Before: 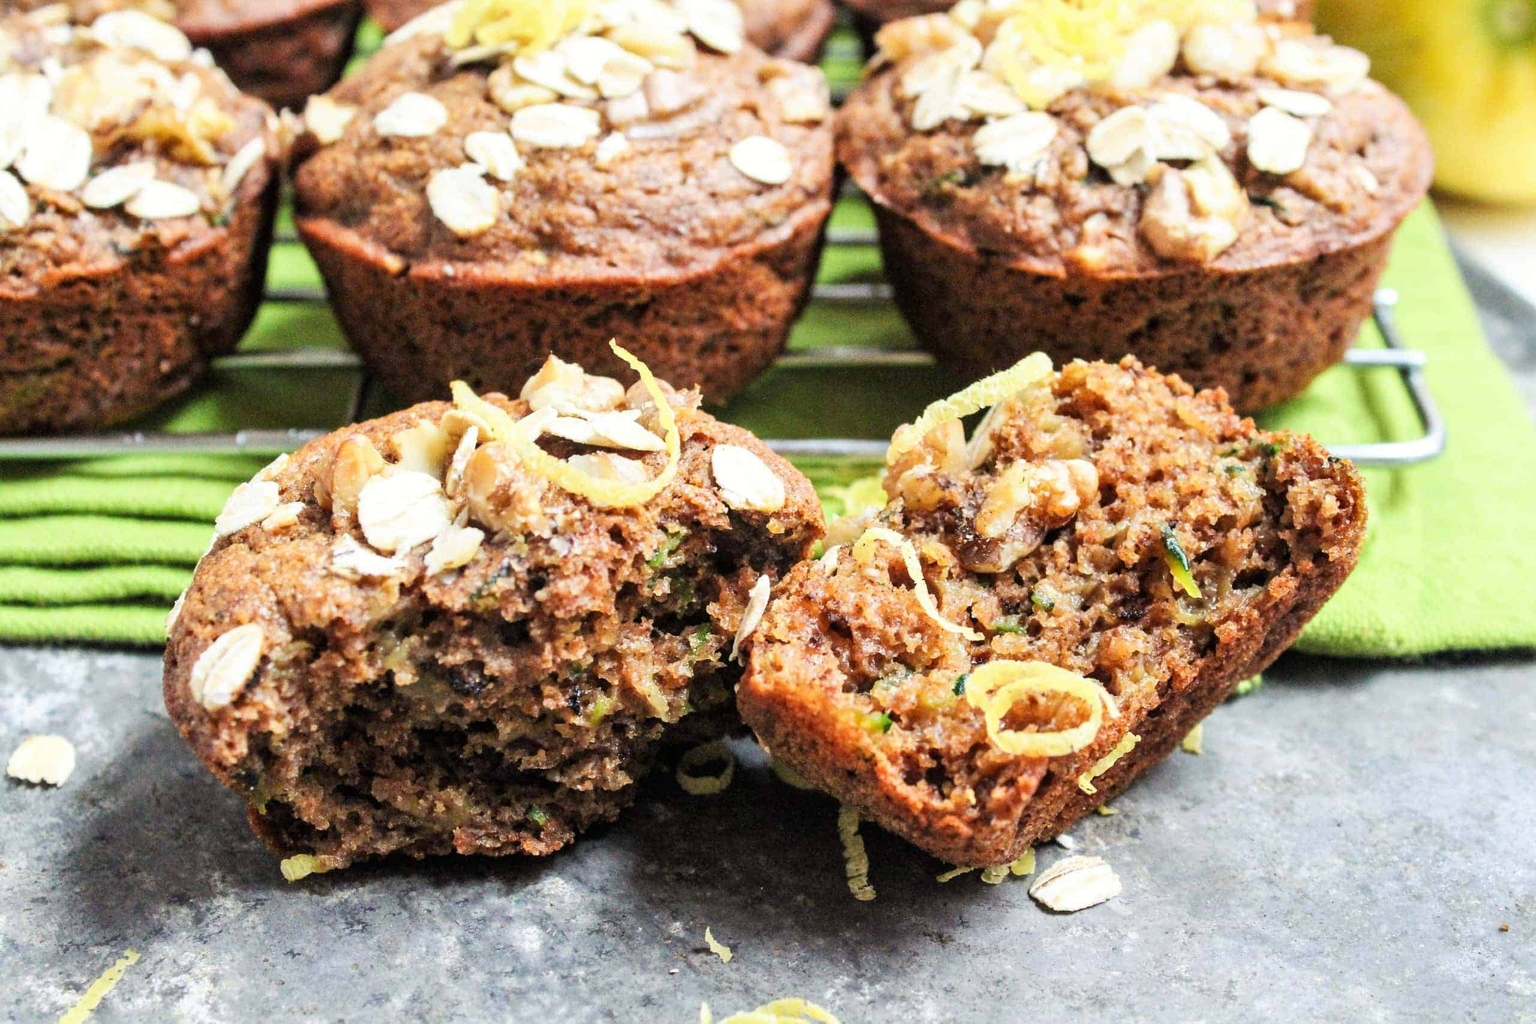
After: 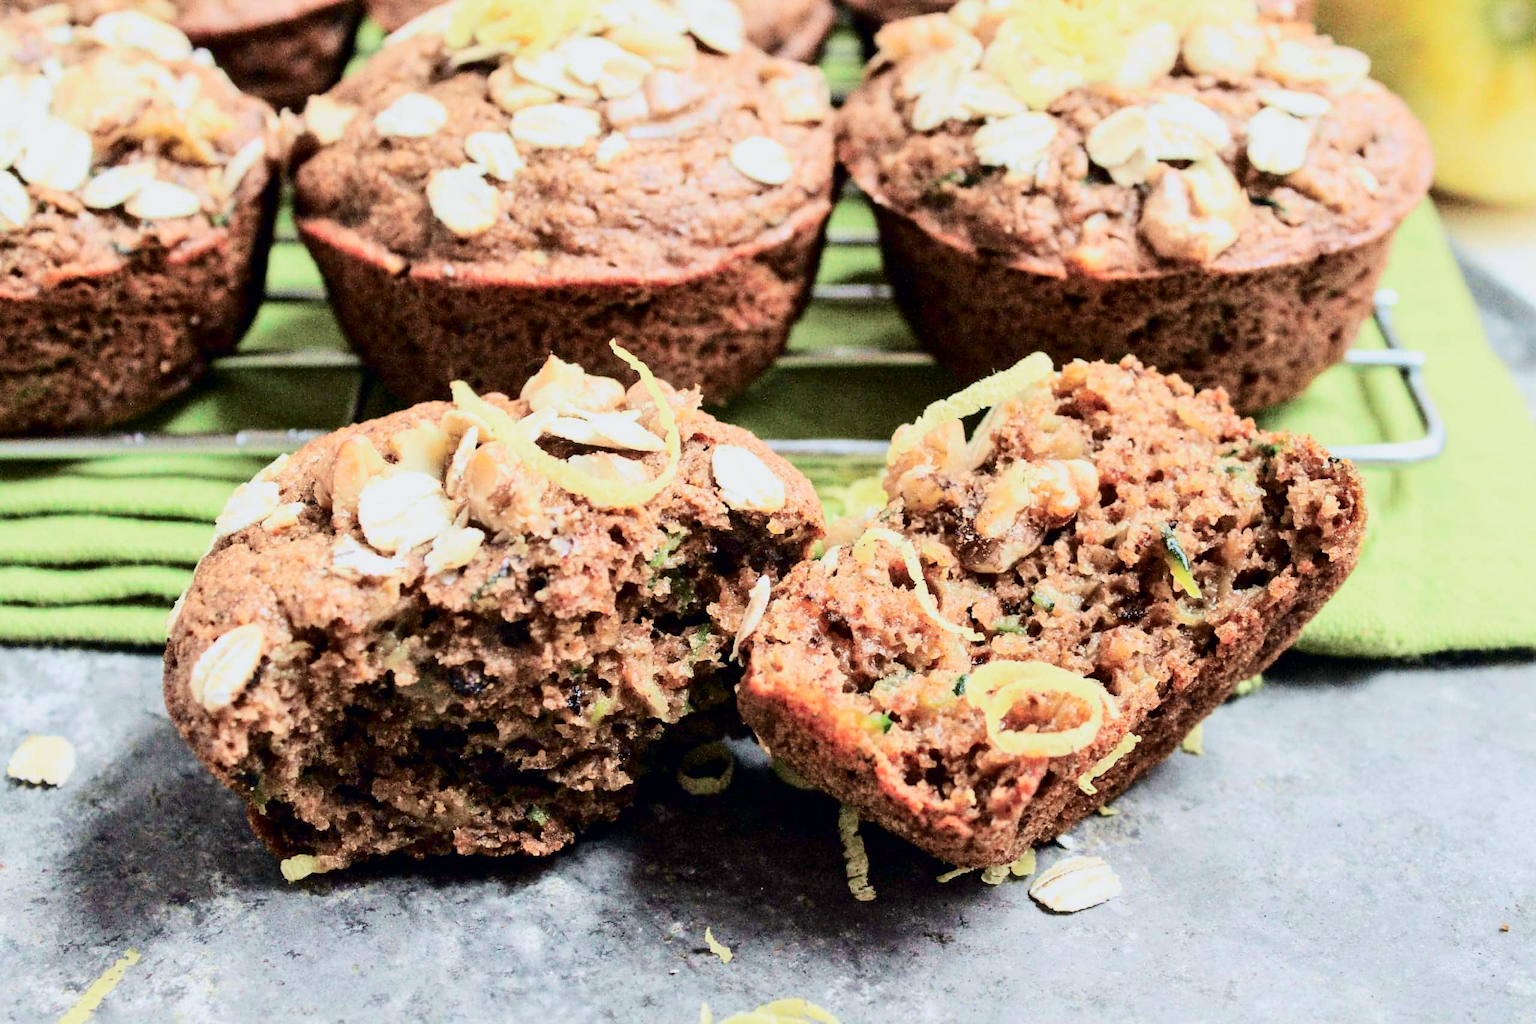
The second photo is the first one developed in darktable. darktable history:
tone curve: curves: ch0 [(0, 0) (0.049, 0.01) (0.154, 0.081) (0.491, 0.56) (0.739, 0.794) (0.992, 0.937)]; ch1 [(0, 0) (0.172, 0.123) (0.317, 0.272) (0.401, 0.422) (0.499, 0.497) (0.531, 0.54) (0.615, 0.603) (0.741, 0.783) (1, 1)]; ch2 [(0, 0) (0.411, 0.424) (0.462, 0.464) (0.502, 0.489) (0.544, 0.551) (0.686, 0.638) (1, 1)], color space Lab, independent channels, preserve colors none
